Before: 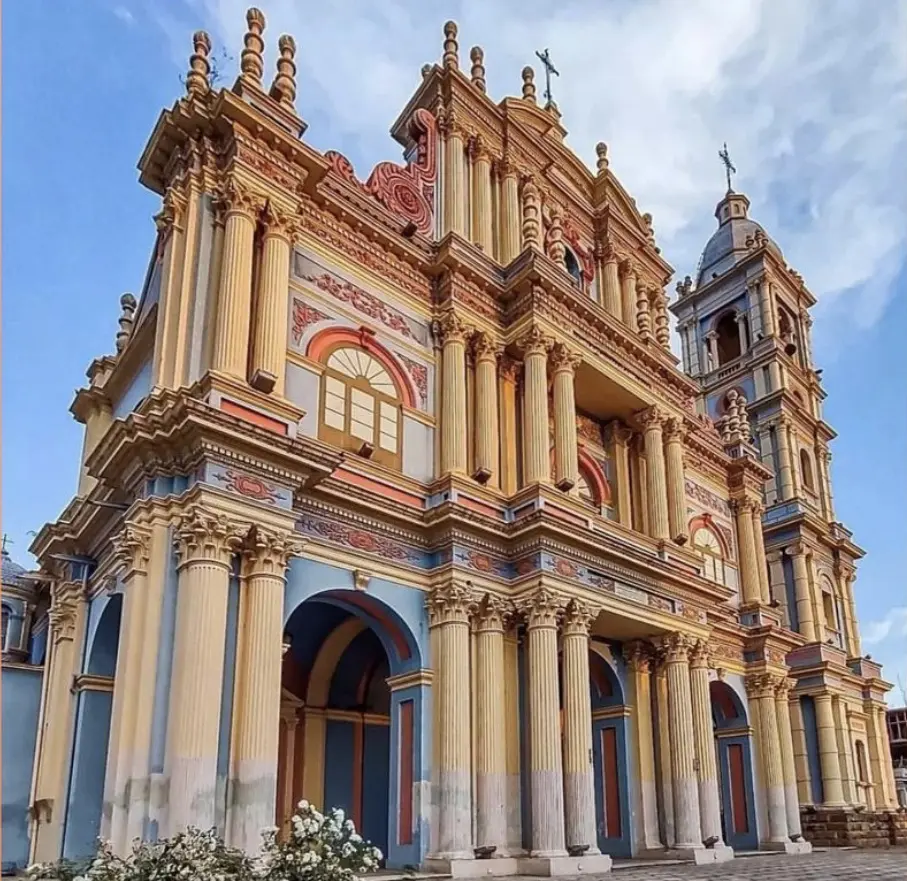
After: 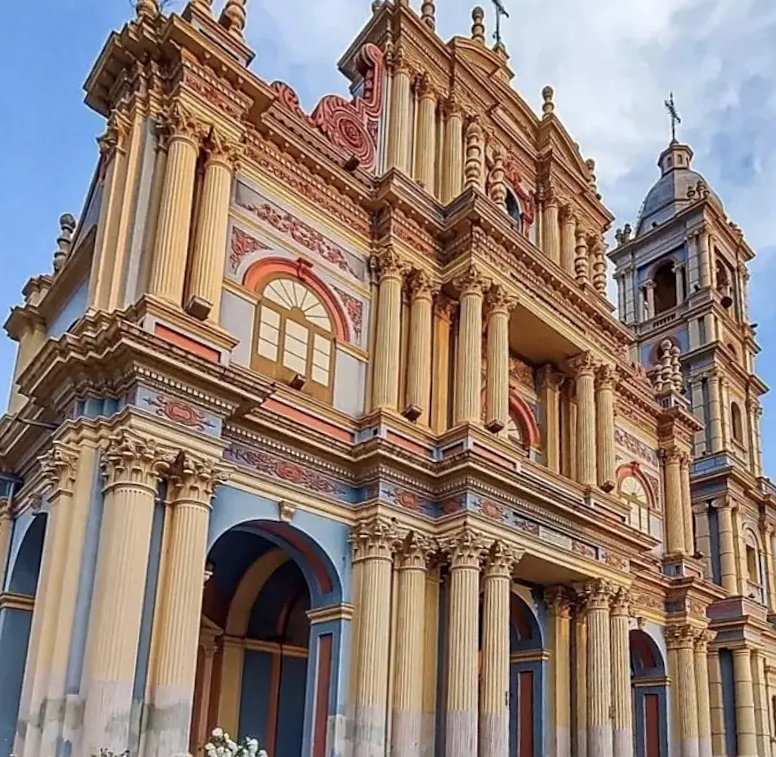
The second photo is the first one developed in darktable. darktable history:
crop and rotate: angle -2.83°, left 5.415%, top 5.166%, right 4.691%, bottom 4.558%
sharpen: amount 0.215
